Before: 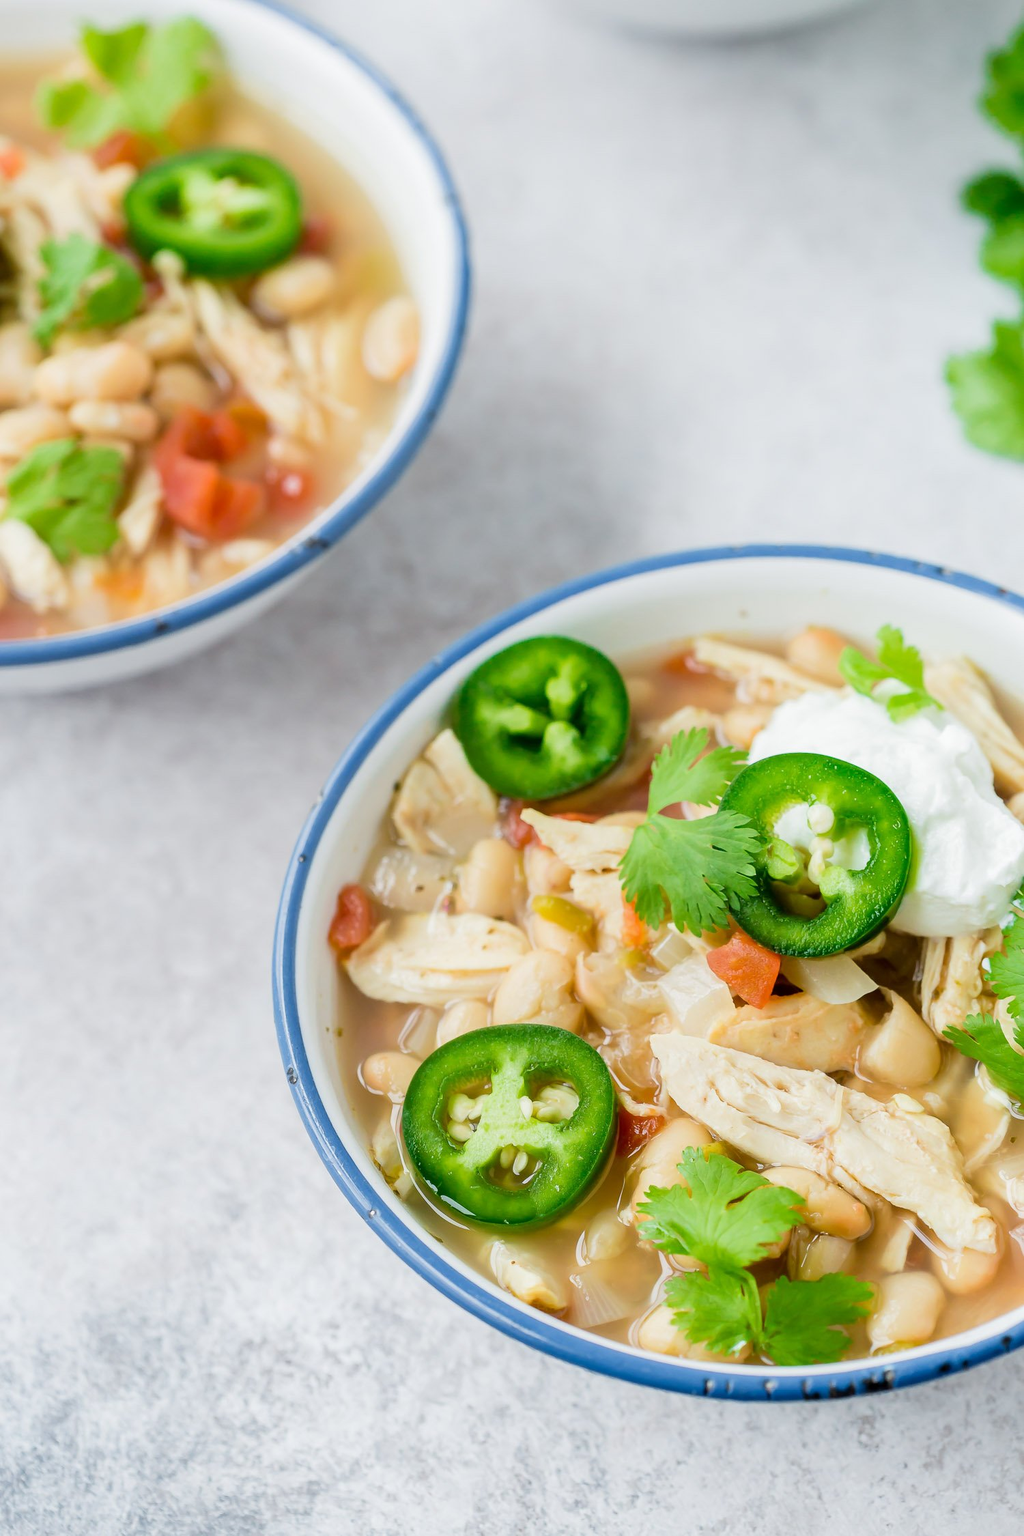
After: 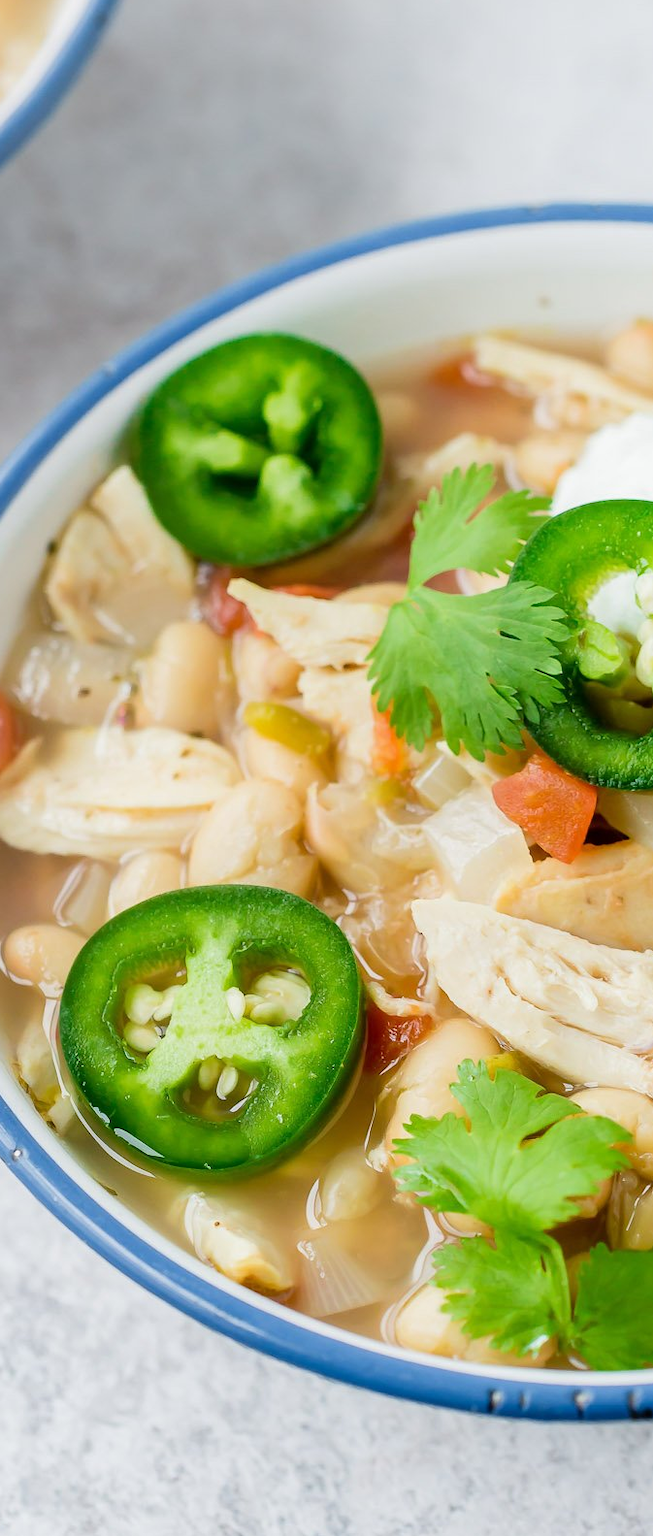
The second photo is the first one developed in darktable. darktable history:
crop: left 35.263%, top 26.165%, right 19.812%, bottom 3.444%
